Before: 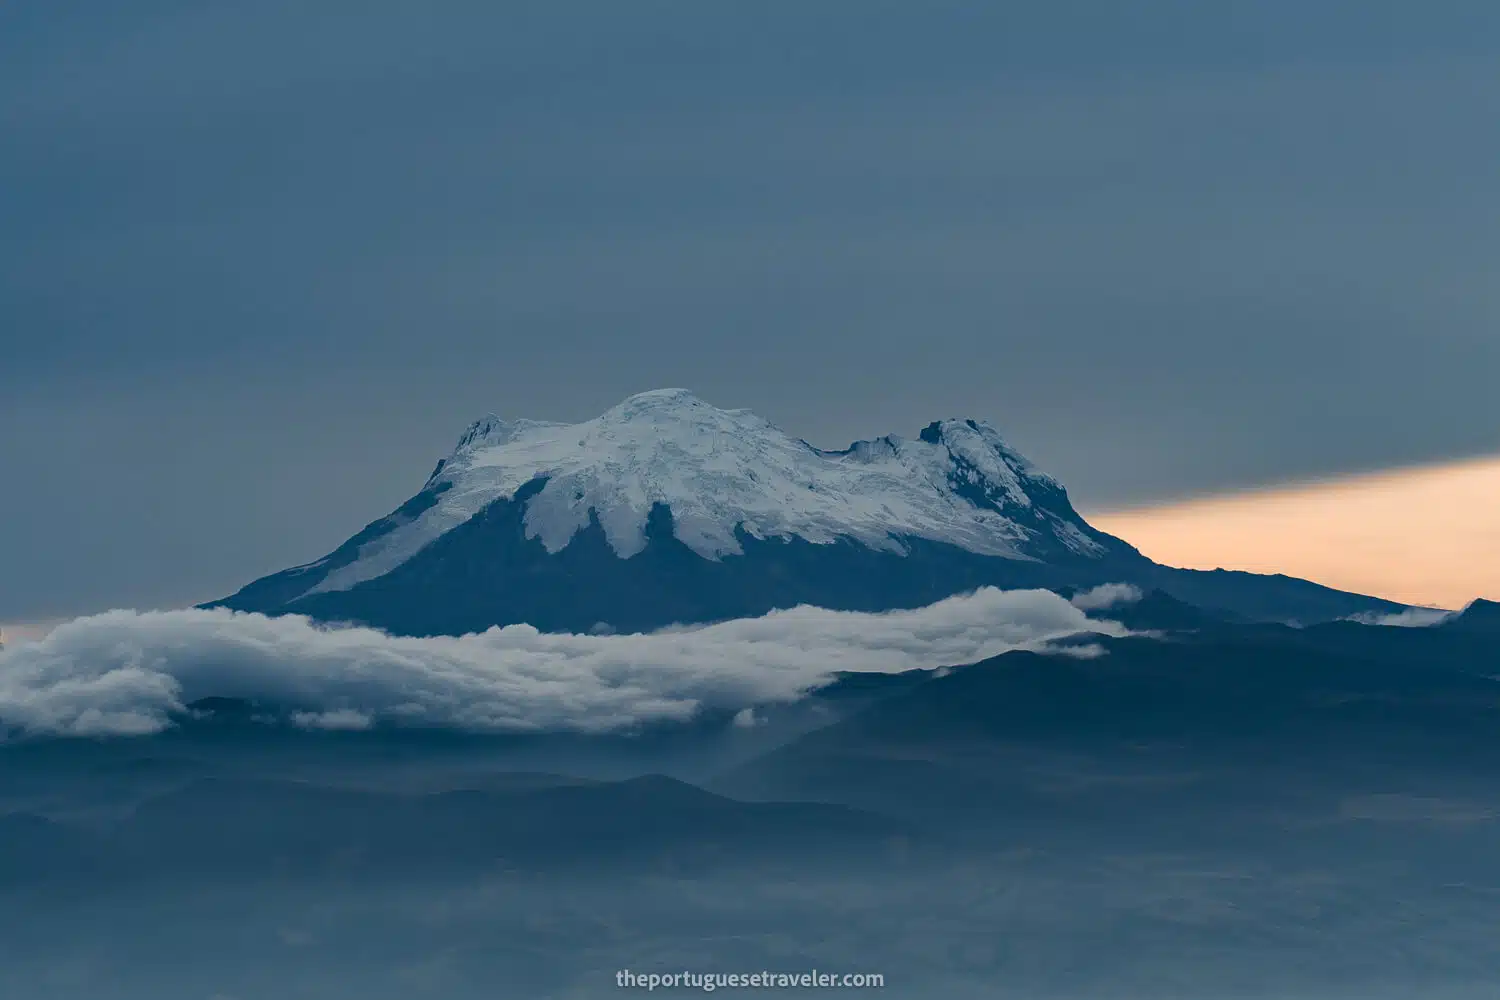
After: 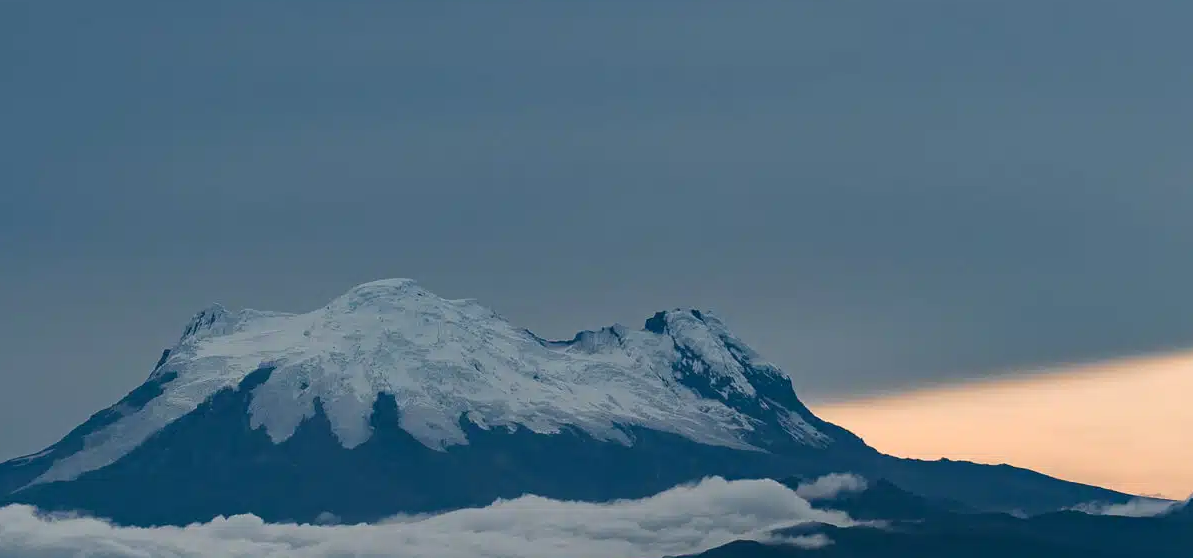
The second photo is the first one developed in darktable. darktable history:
crop: left 18.361%, top 11.093%, right 2.041%, bottom 33.018%
